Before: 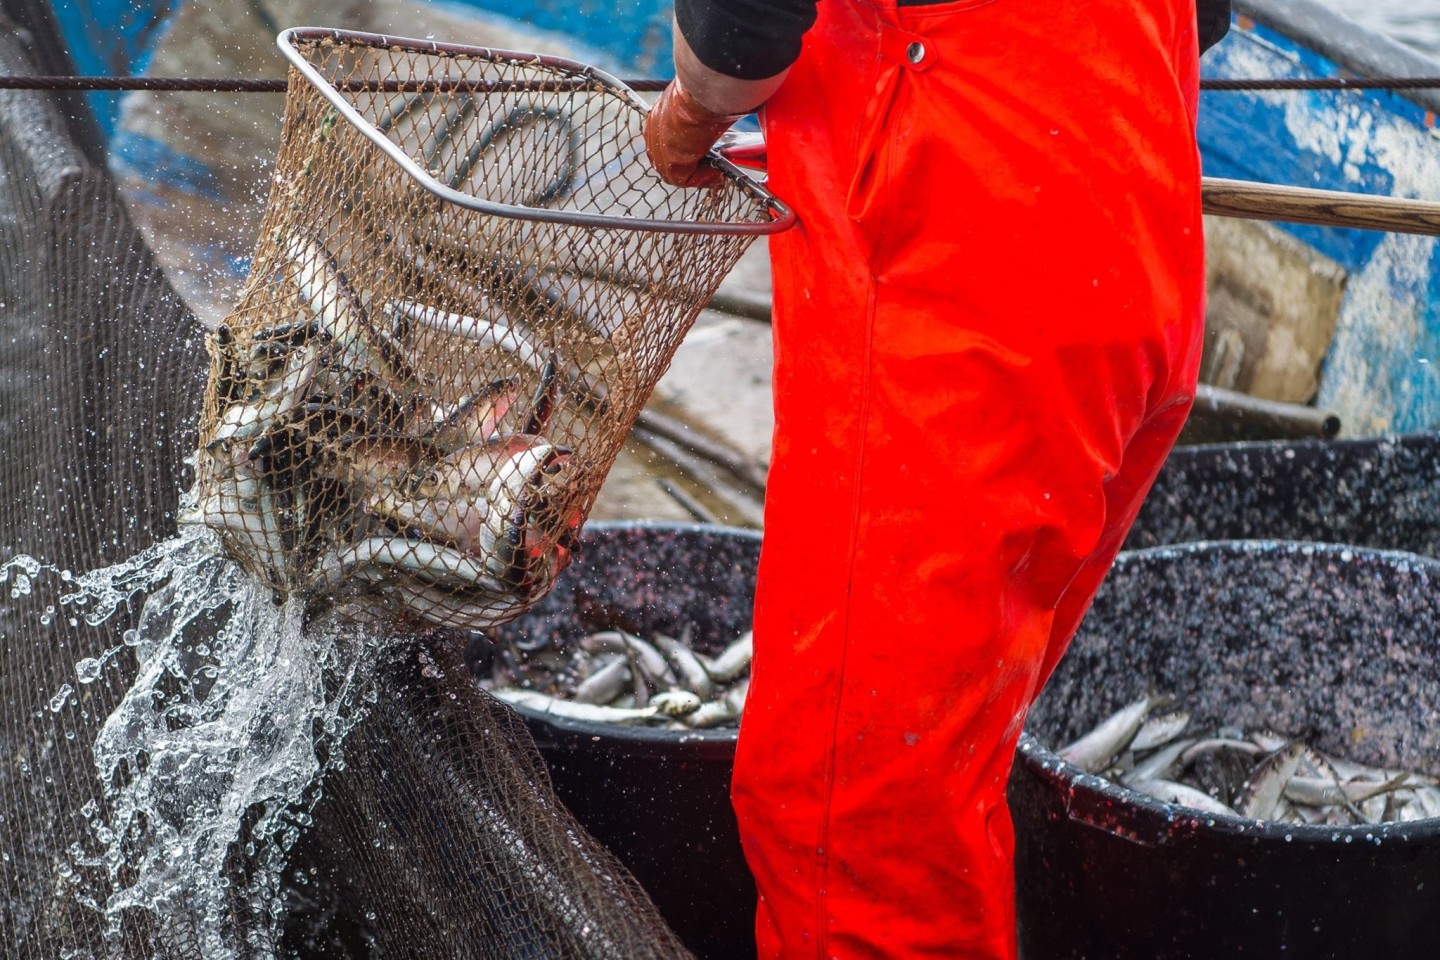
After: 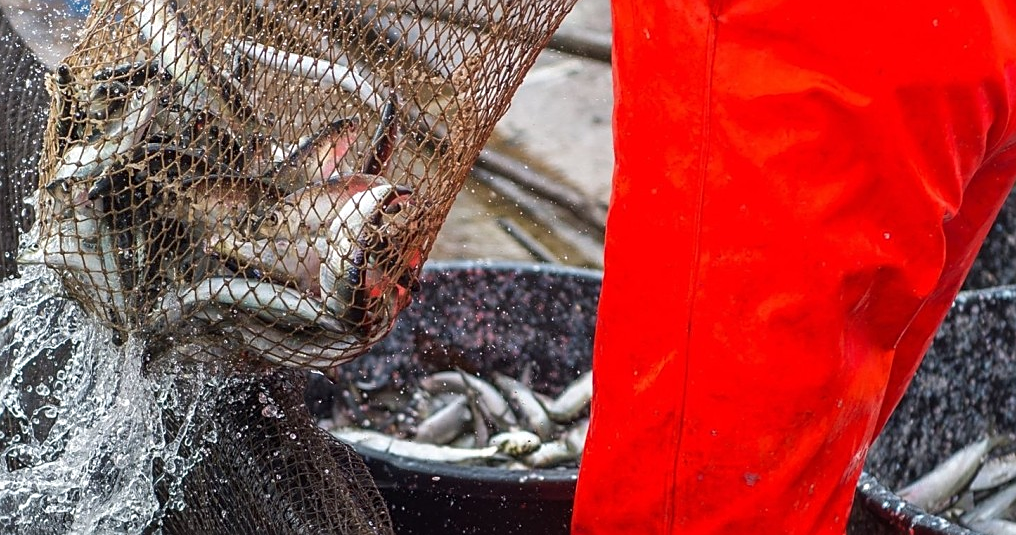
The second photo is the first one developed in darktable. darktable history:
sharpen: on, module defaults
crop: left 11.132%, top 27.142%, right 18.293%, bottom 17.074%
tone equalizer: edges refinement/feathering 500, mask exposure compensation -1.57 EV, preserve details no
